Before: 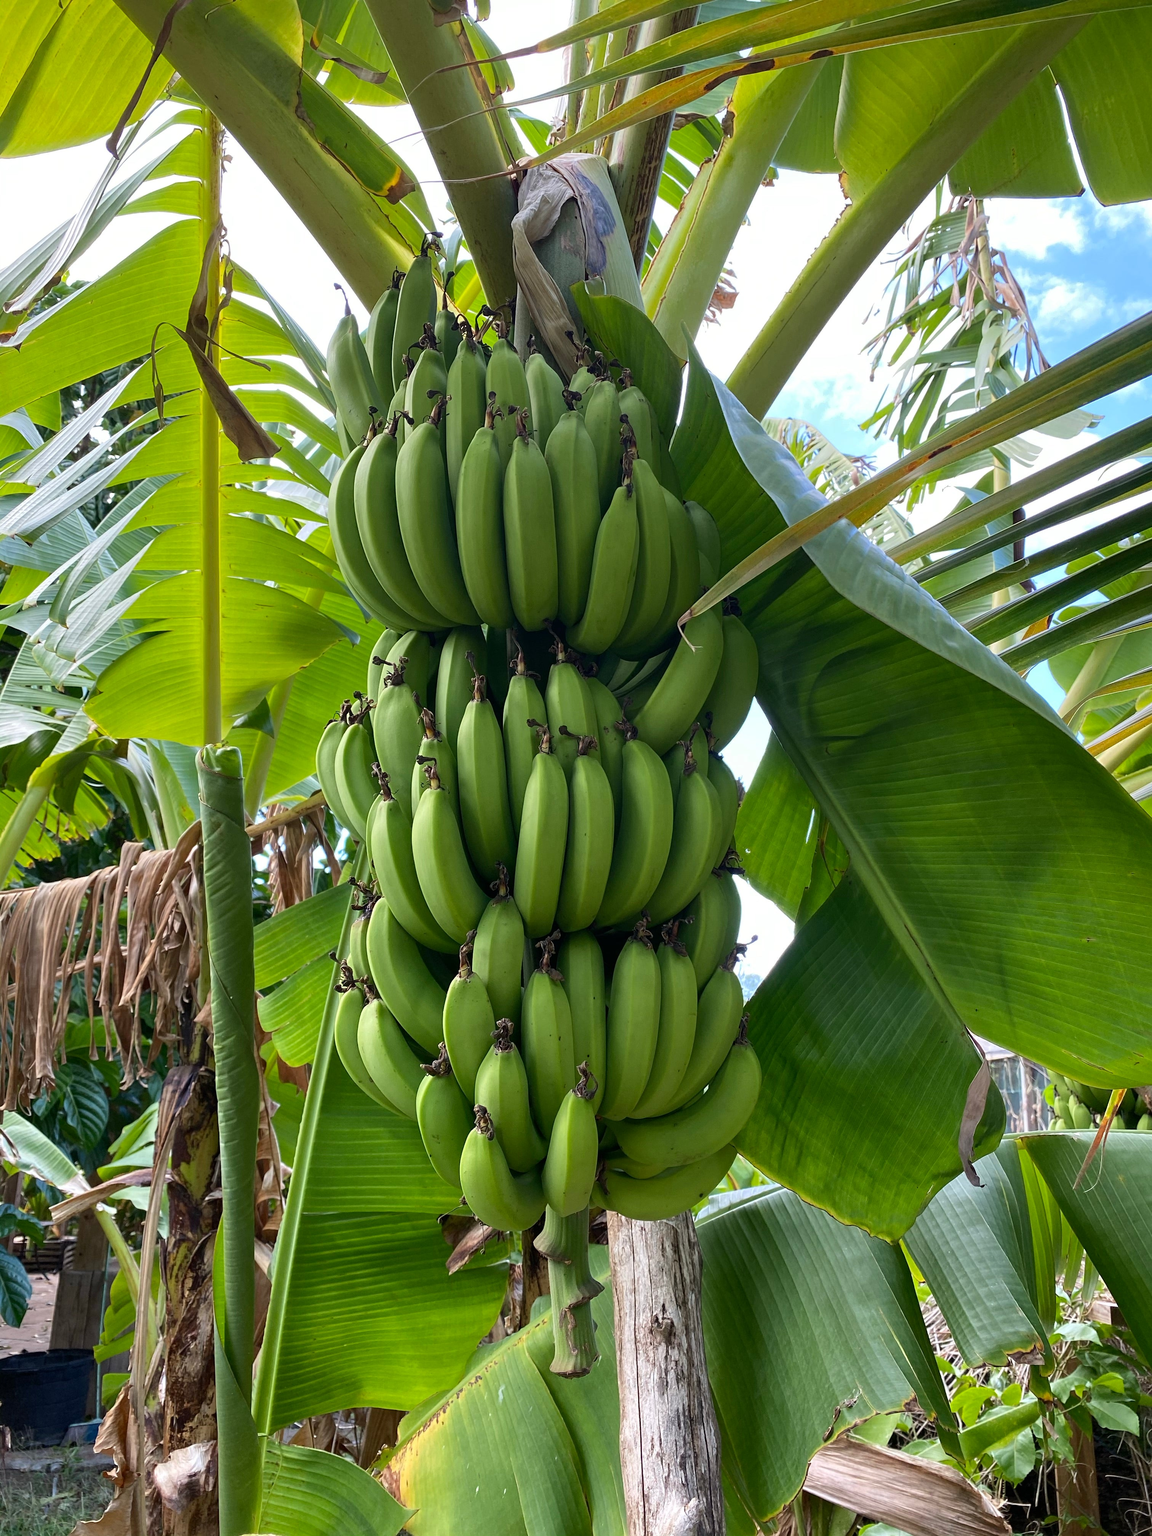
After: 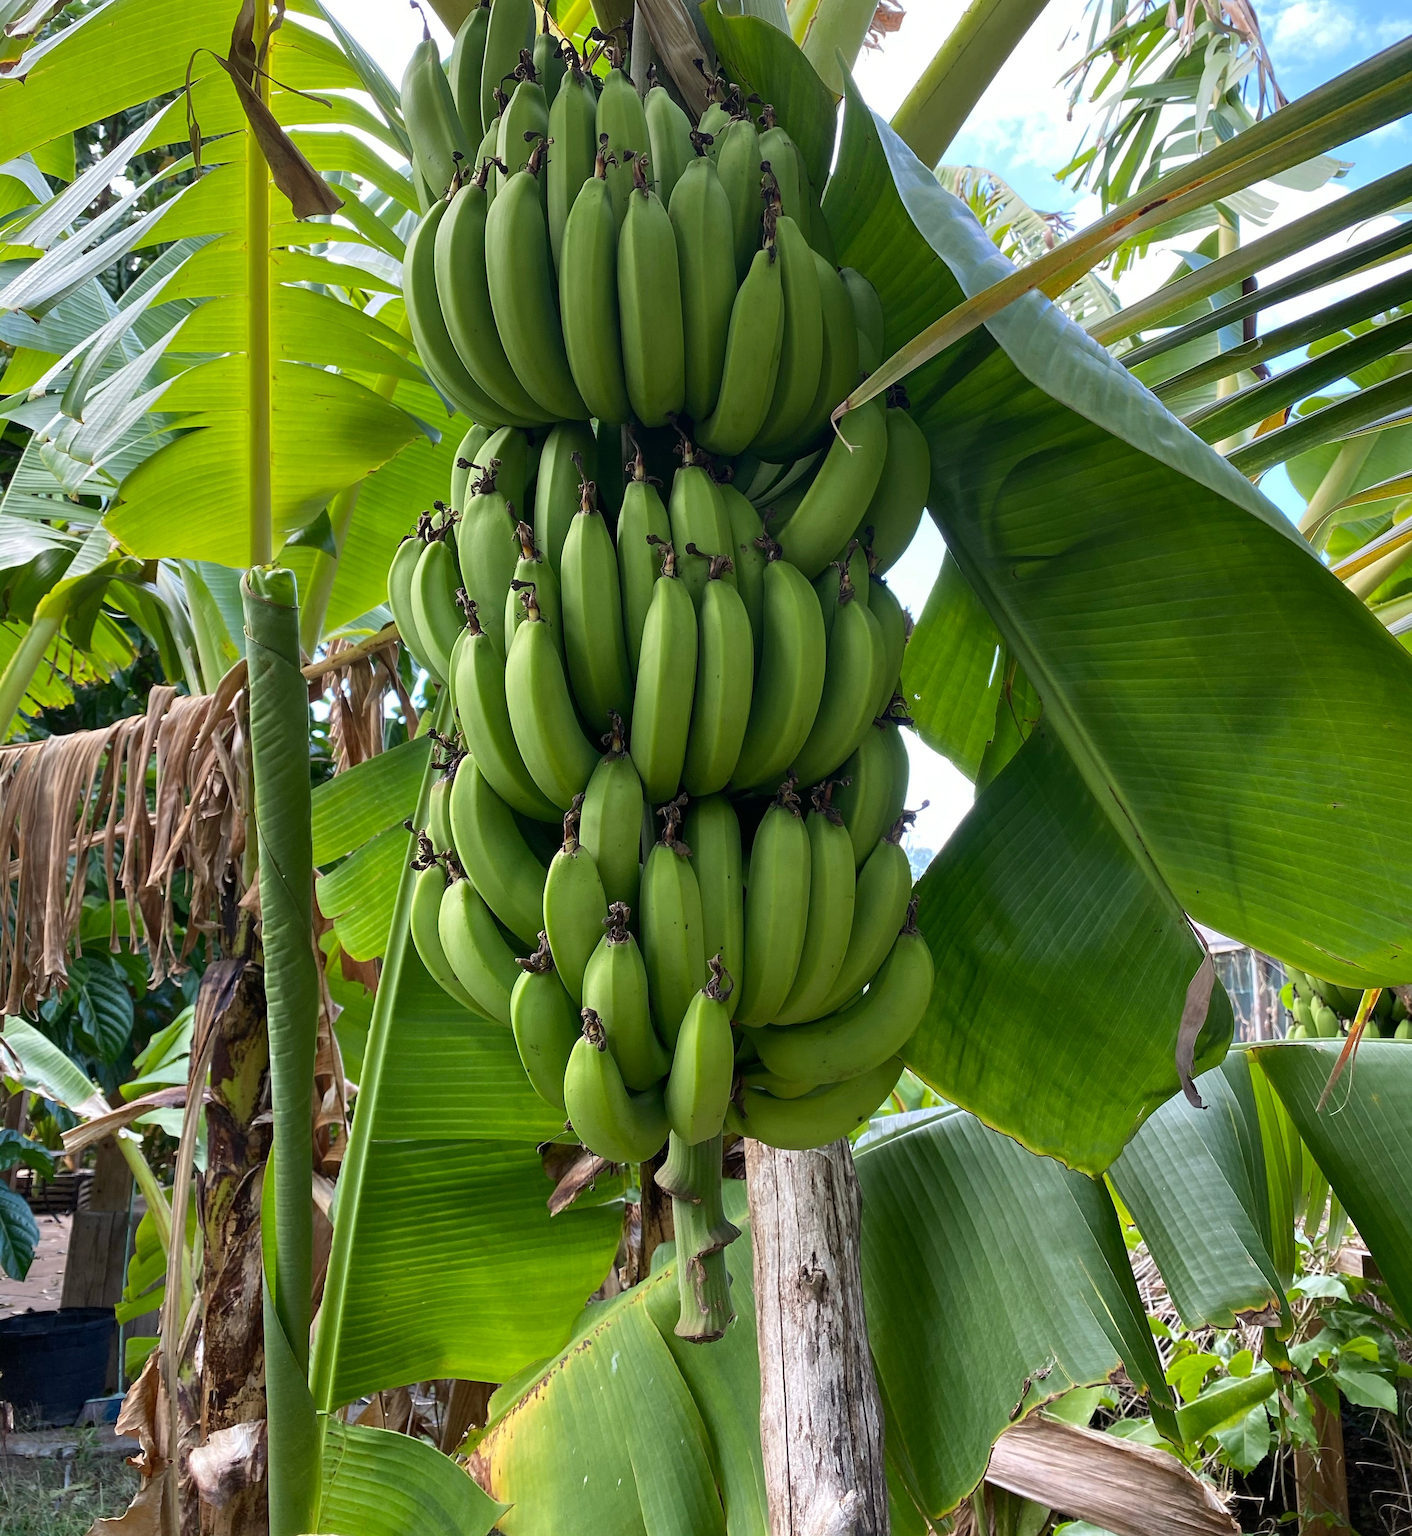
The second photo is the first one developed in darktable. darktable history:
crop and rotate: top 18.436%
